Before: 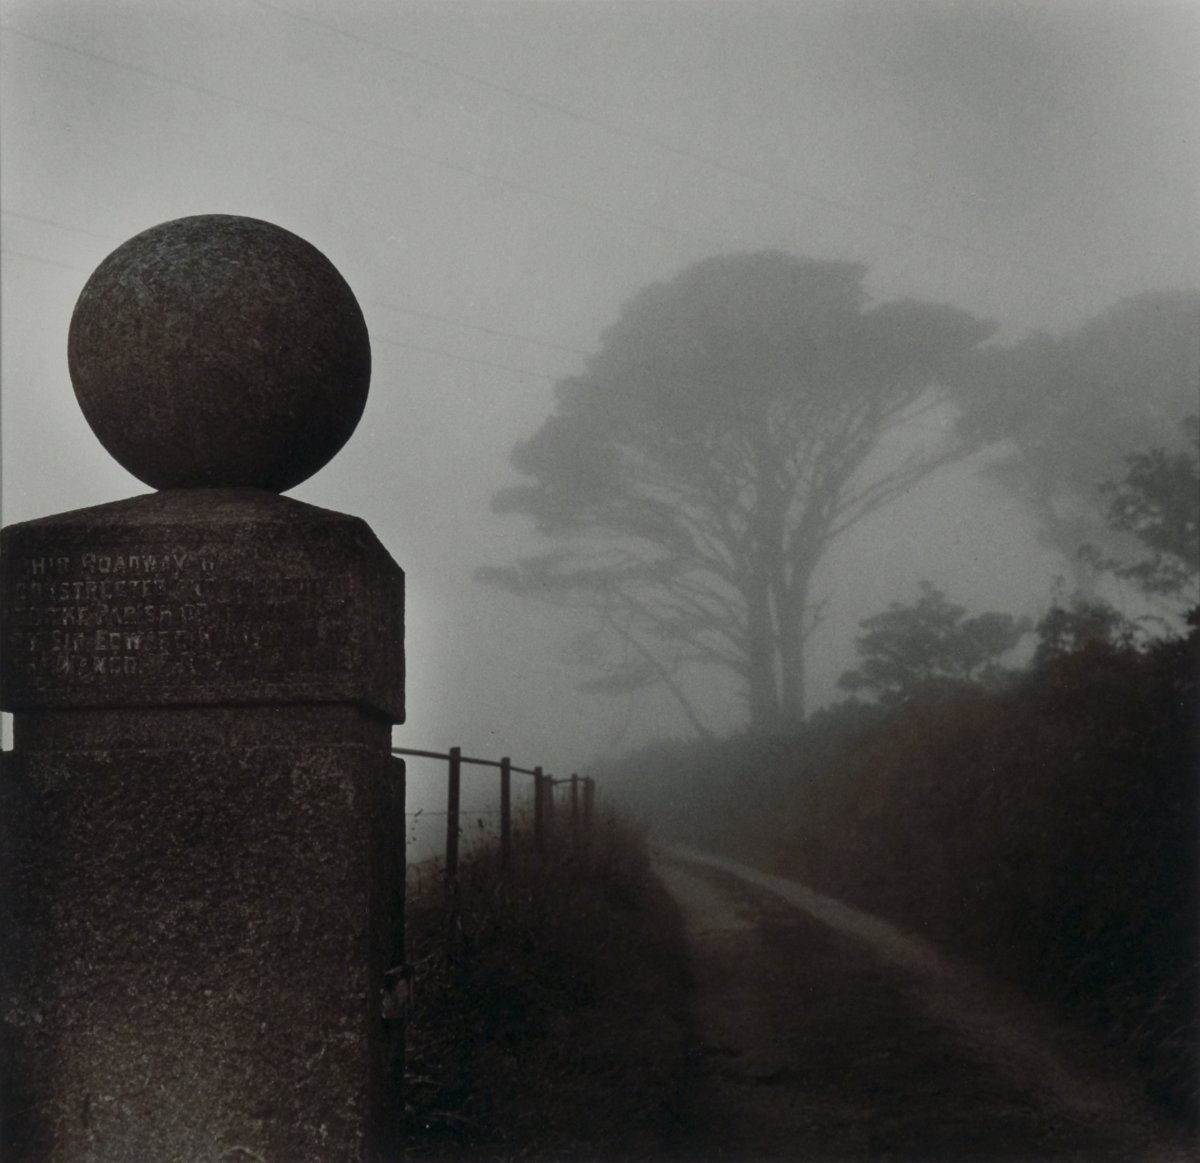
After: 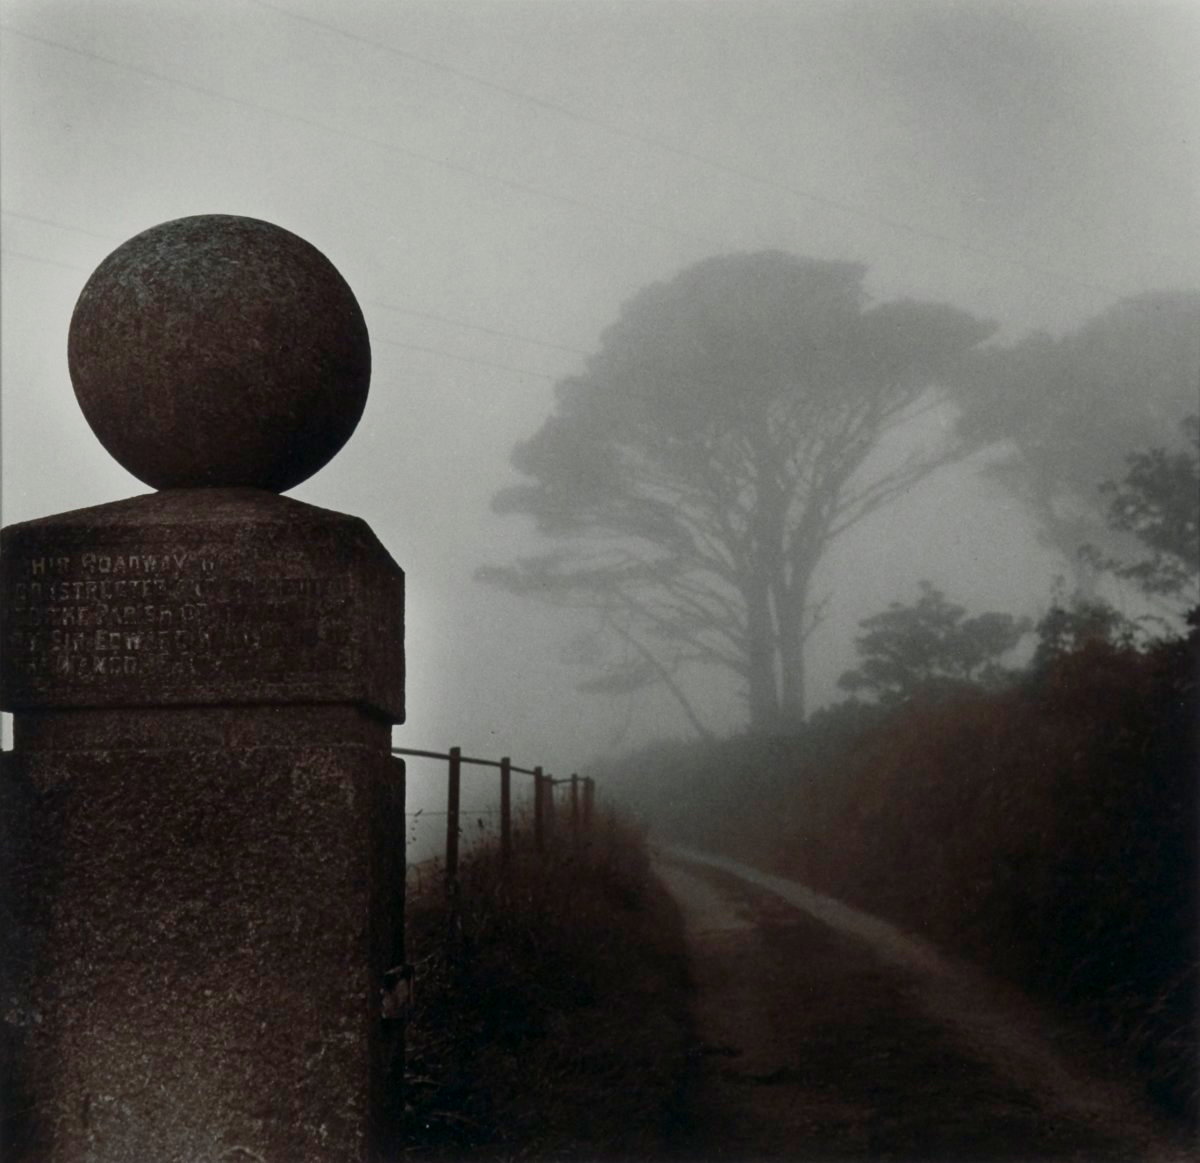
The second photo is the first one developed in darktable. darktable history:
exposure: exposure 0.254 EV, compensate exposure bias true, compensate highlight preservation false
contrast brightness saturation: contrast 0.075
